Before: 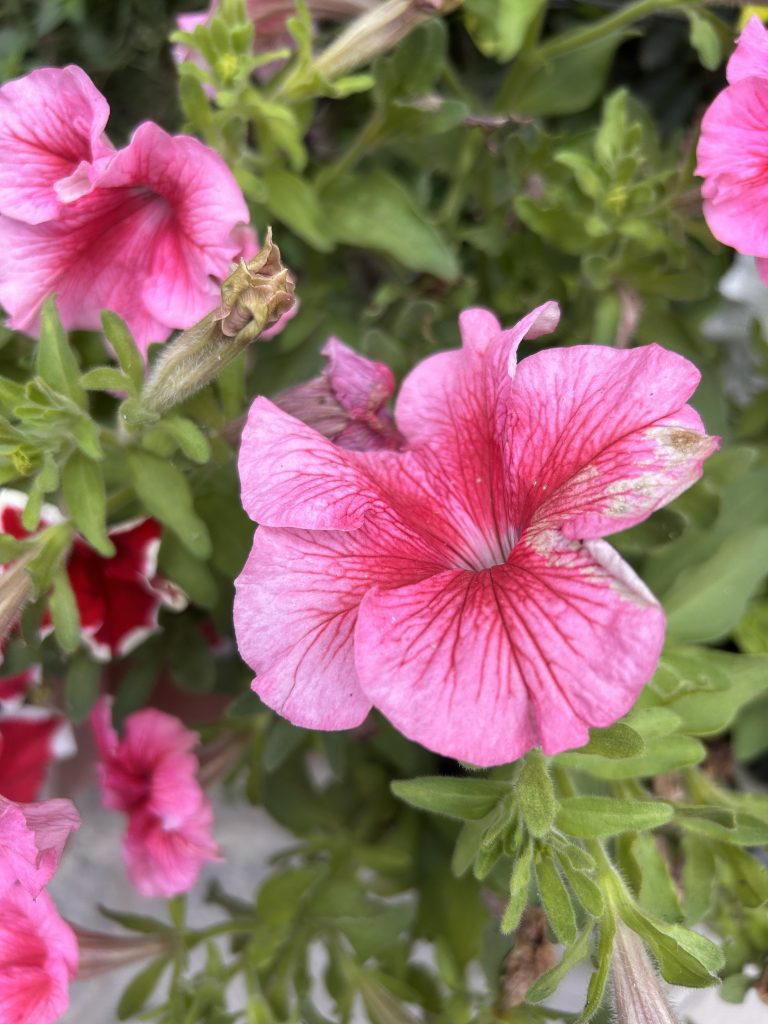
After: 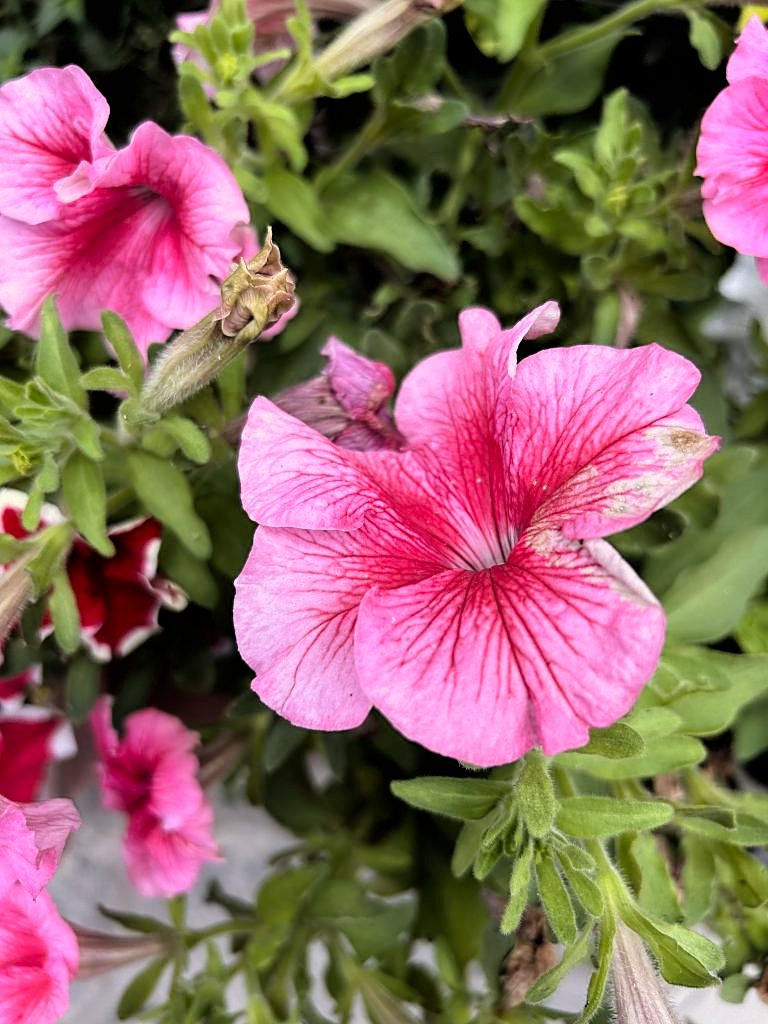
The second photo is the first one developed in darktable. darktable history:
contrast brightness saturation: contrast 0.041, saturation 0.161
sharpen: on, module defaults
filmic rgb: black relative exposure -4 EV, white relative exposure 3 EV, hardness 3.02, contrast 1.405, enable highlight reconstruction true
